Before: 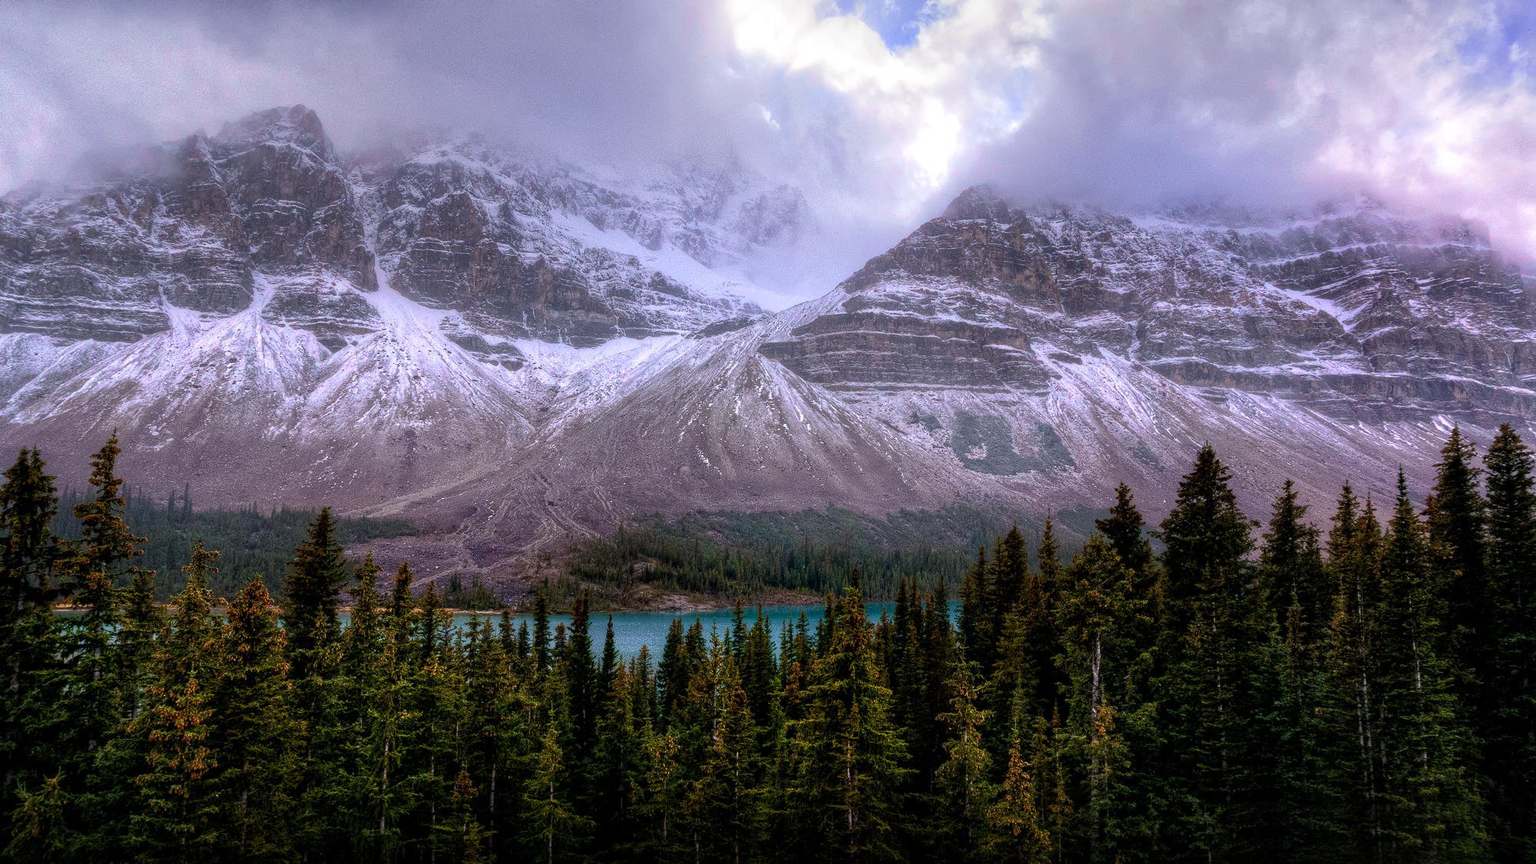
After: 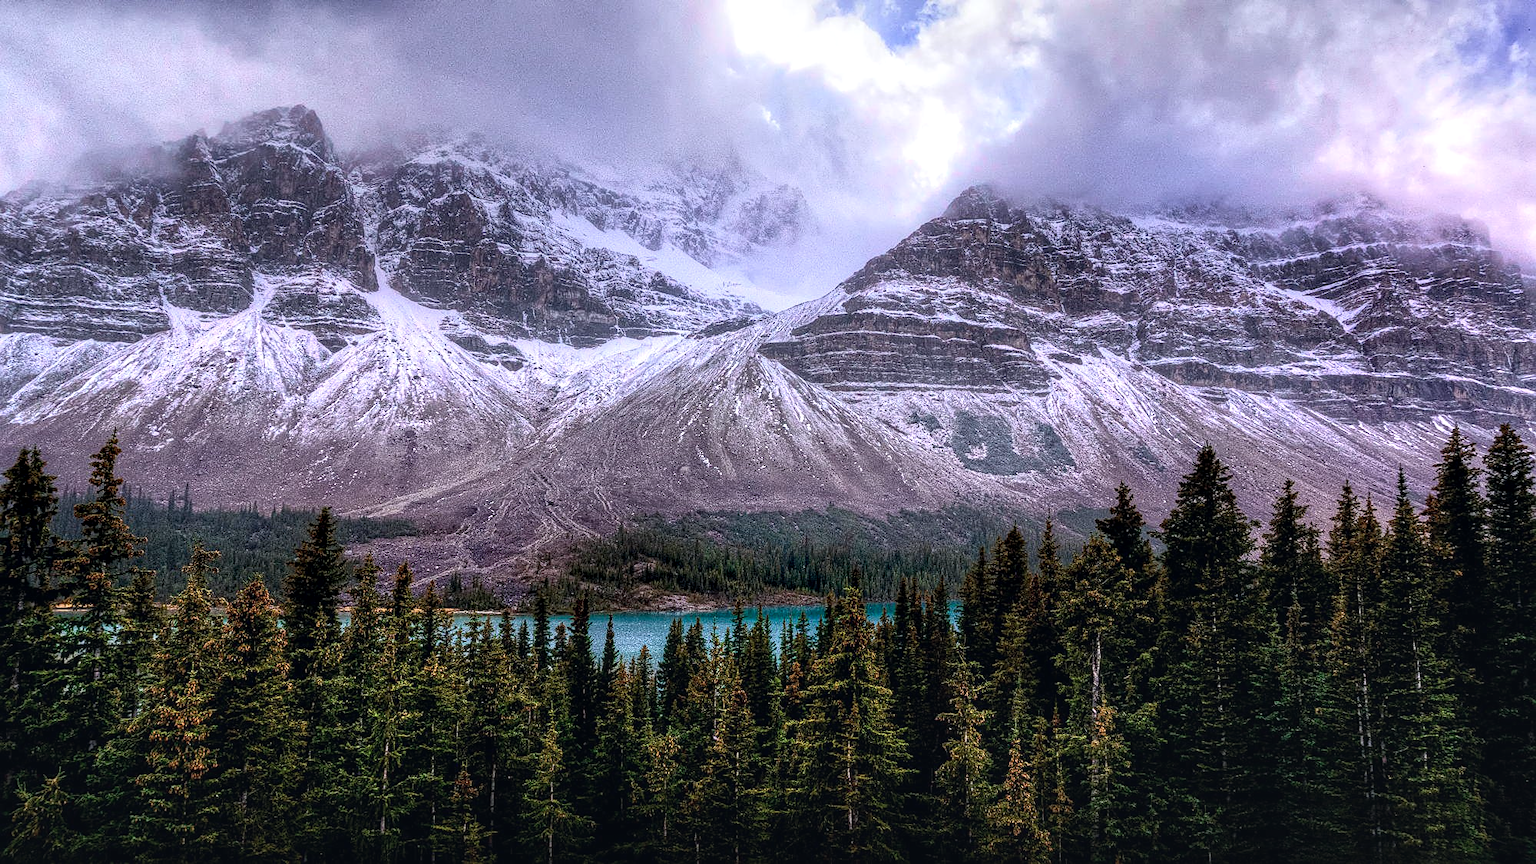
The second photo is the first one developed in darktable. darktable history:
local contrast: detail 150%
tone curve: curves: ch0 [(0, 0.045) (0.155, 0.169) (0.46, 0.466) (0.751, 0.788) (1, 0.961)]; ch1 [(0, 0) (0.43, 0.408) (0.472, 0.469) (0.505, 0.503) (0.553, 0.555) (0.592, 0.581) (1, 1)]; ch2 [(0, 0) (0.505, 0.495) (0.579, 0.569) (1, 1)], color space Lab, independent channels, preserve colors none
sharpen: on, module defaults
